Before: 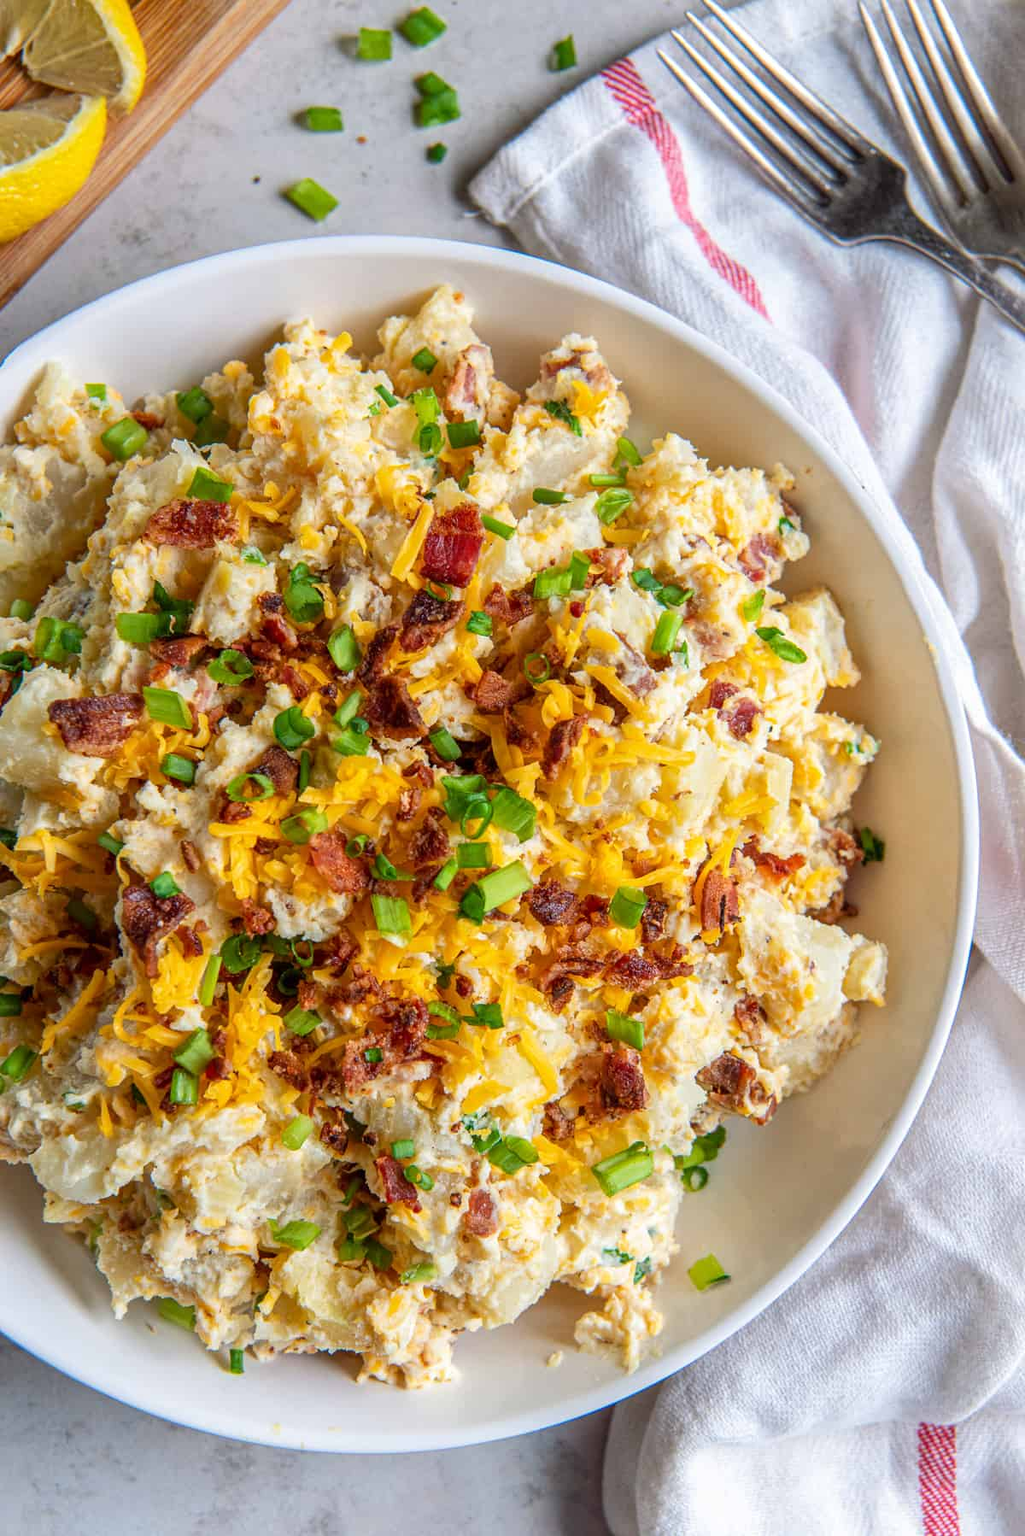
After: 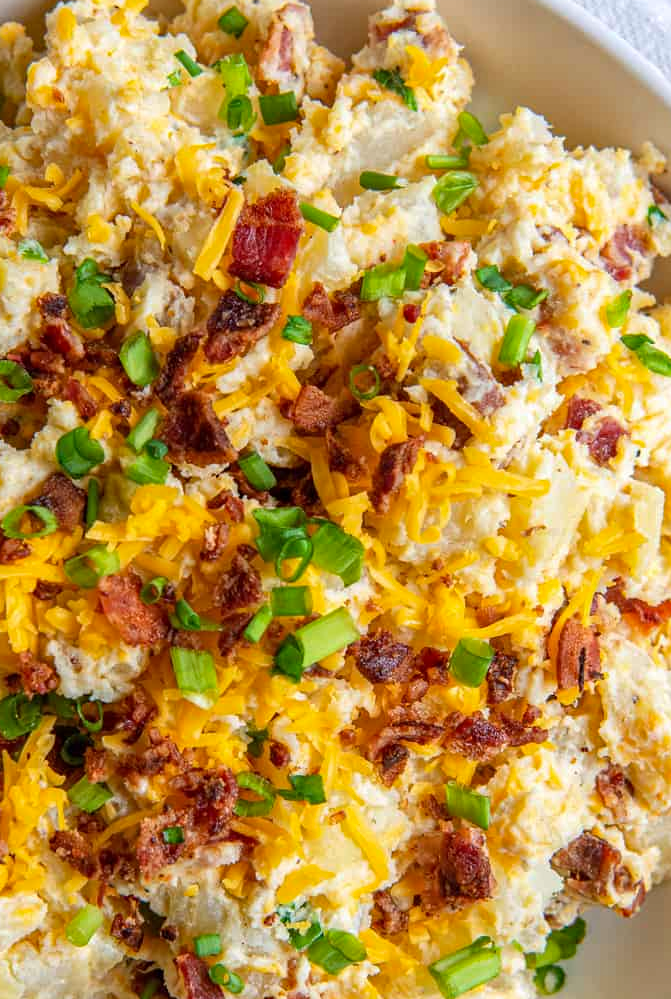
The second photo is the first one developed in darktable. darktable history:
crop and rotate: left 22.027%, top 22.274%, right 22.056%, bottom 22.145%
haze removal: compatibility mode true, adaptive false
